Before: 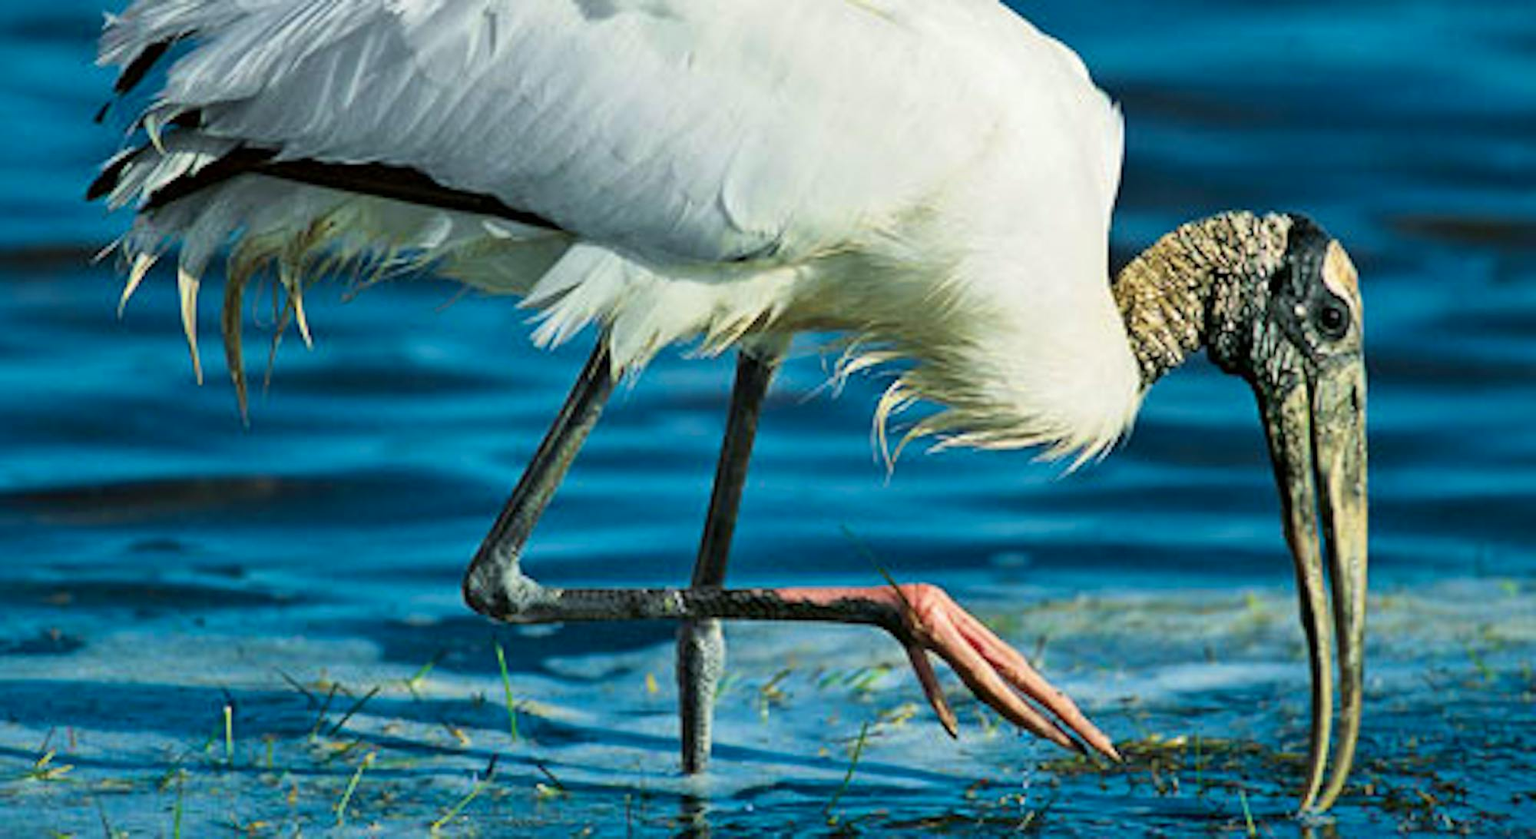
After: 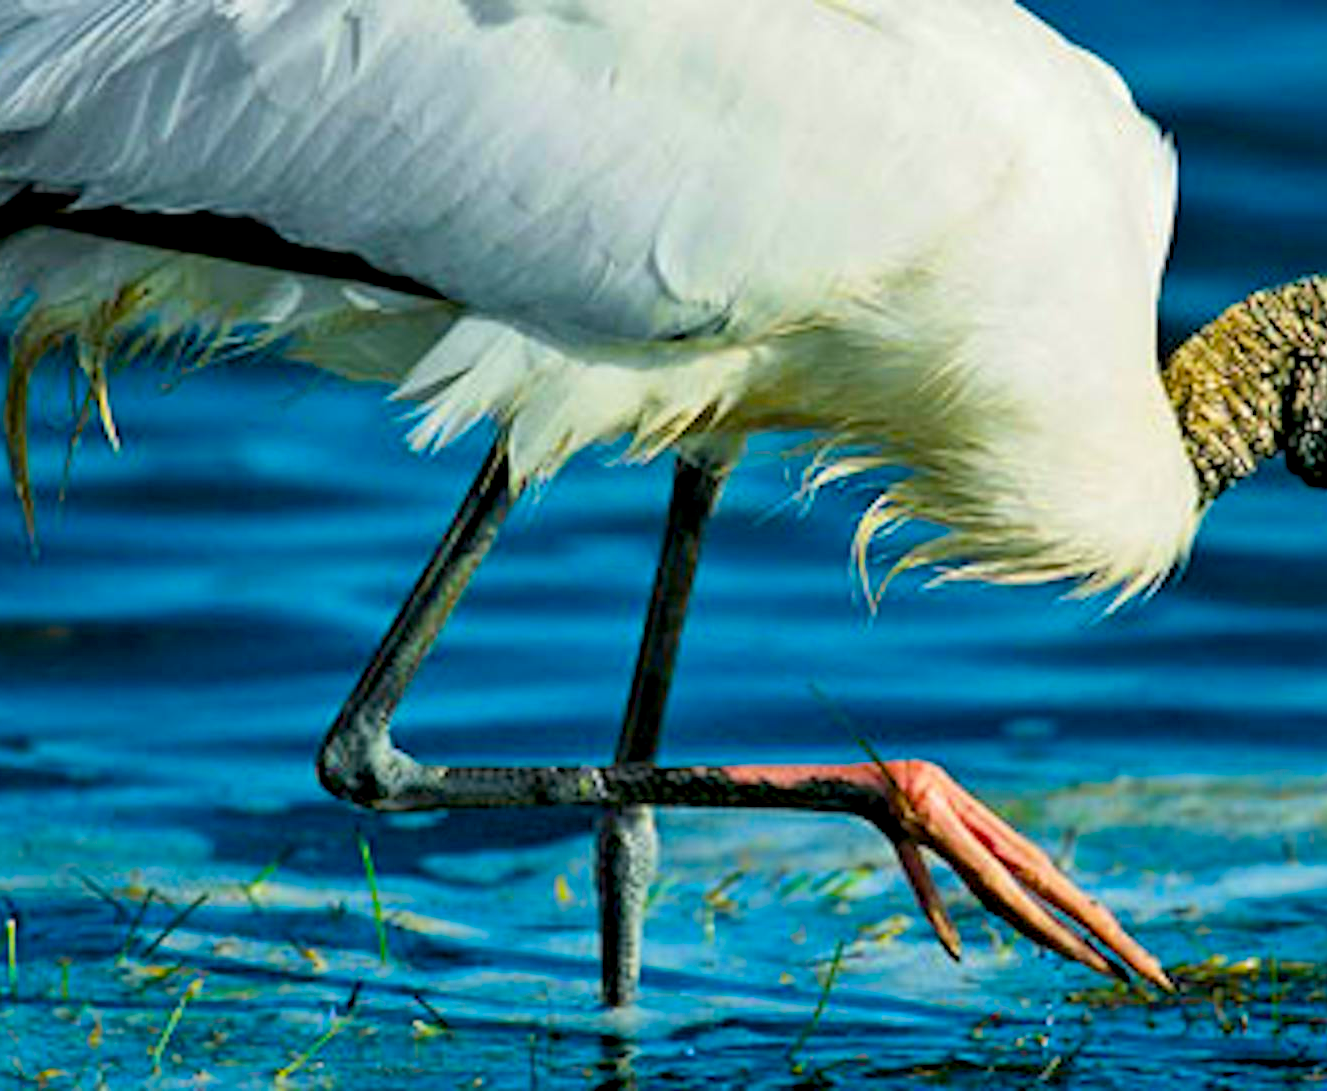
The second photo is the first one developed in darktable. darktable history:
crop and rotate: left 14.312%, right 19.338%
color balance rgb: global offset › luminance -0.843%, linear chroma grading › global chroma 14.75%, perceptual saturation grading › global saturation 19.873%
